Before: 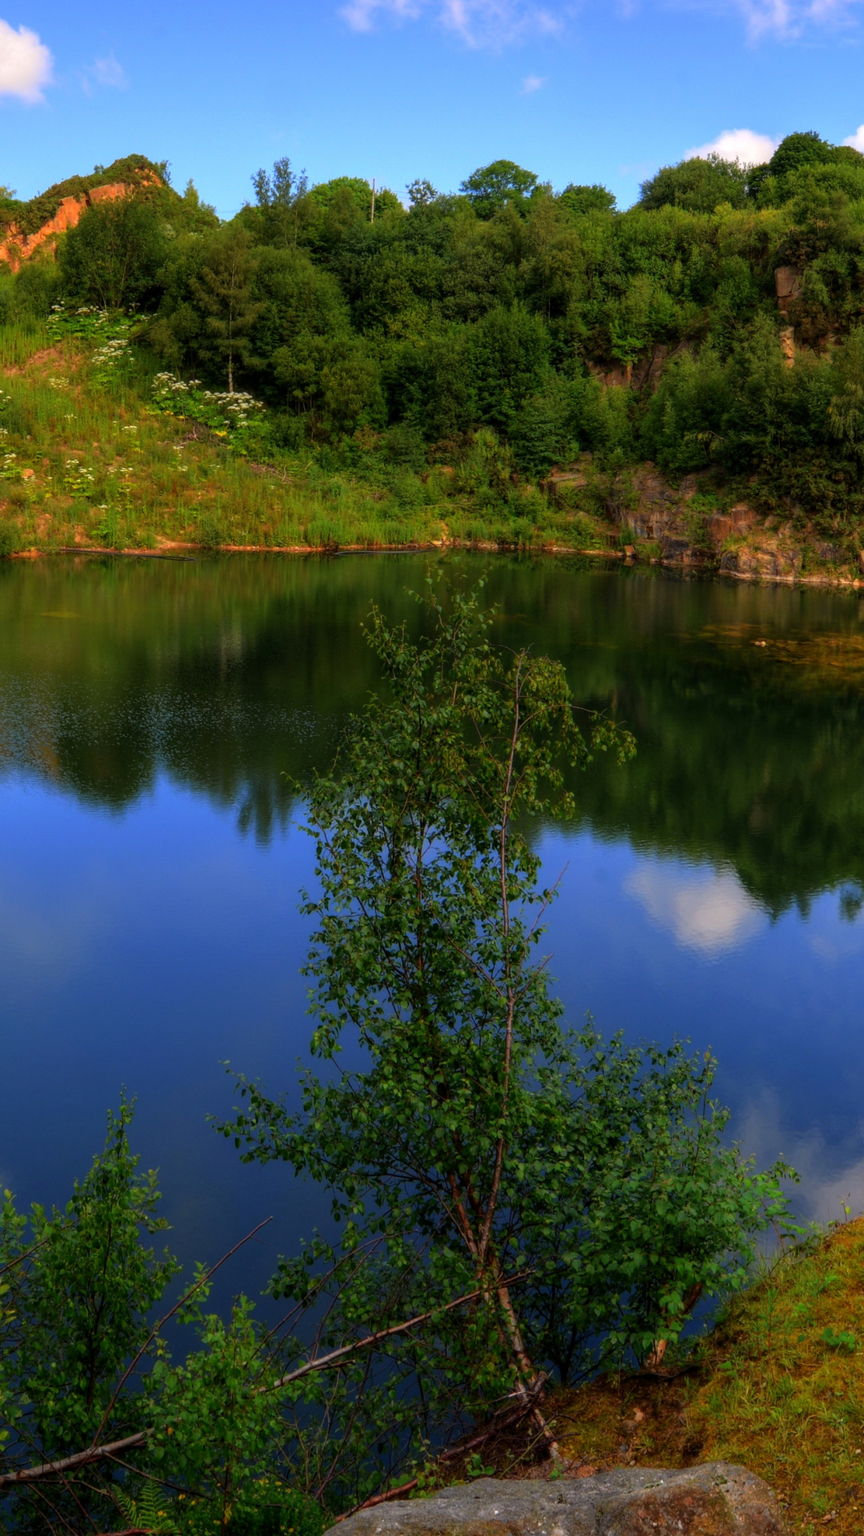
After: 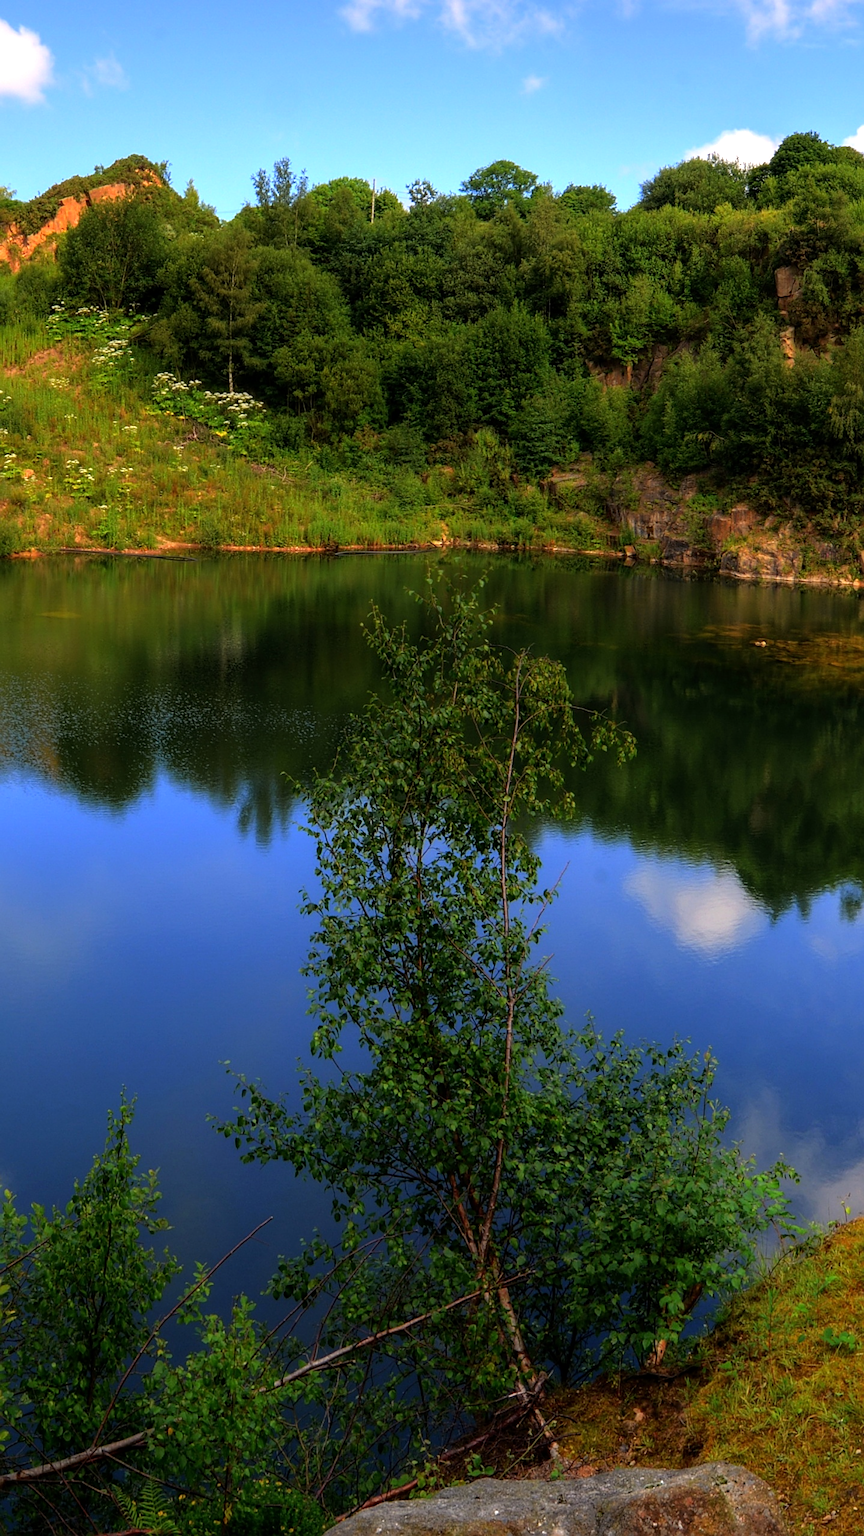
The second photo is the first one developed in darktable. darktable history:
sharpen: on, module defaults
tone equalizer: -8 EV -0.425 EV, -7 EV -0.391 EV, -6 EV -0.362 EV, -5 EV -0.211 EV, -3 EV 0.2 EV, -2 EV 0.337 EV, -1 EV 0.397 EV, +0 EV 0.393 EV
